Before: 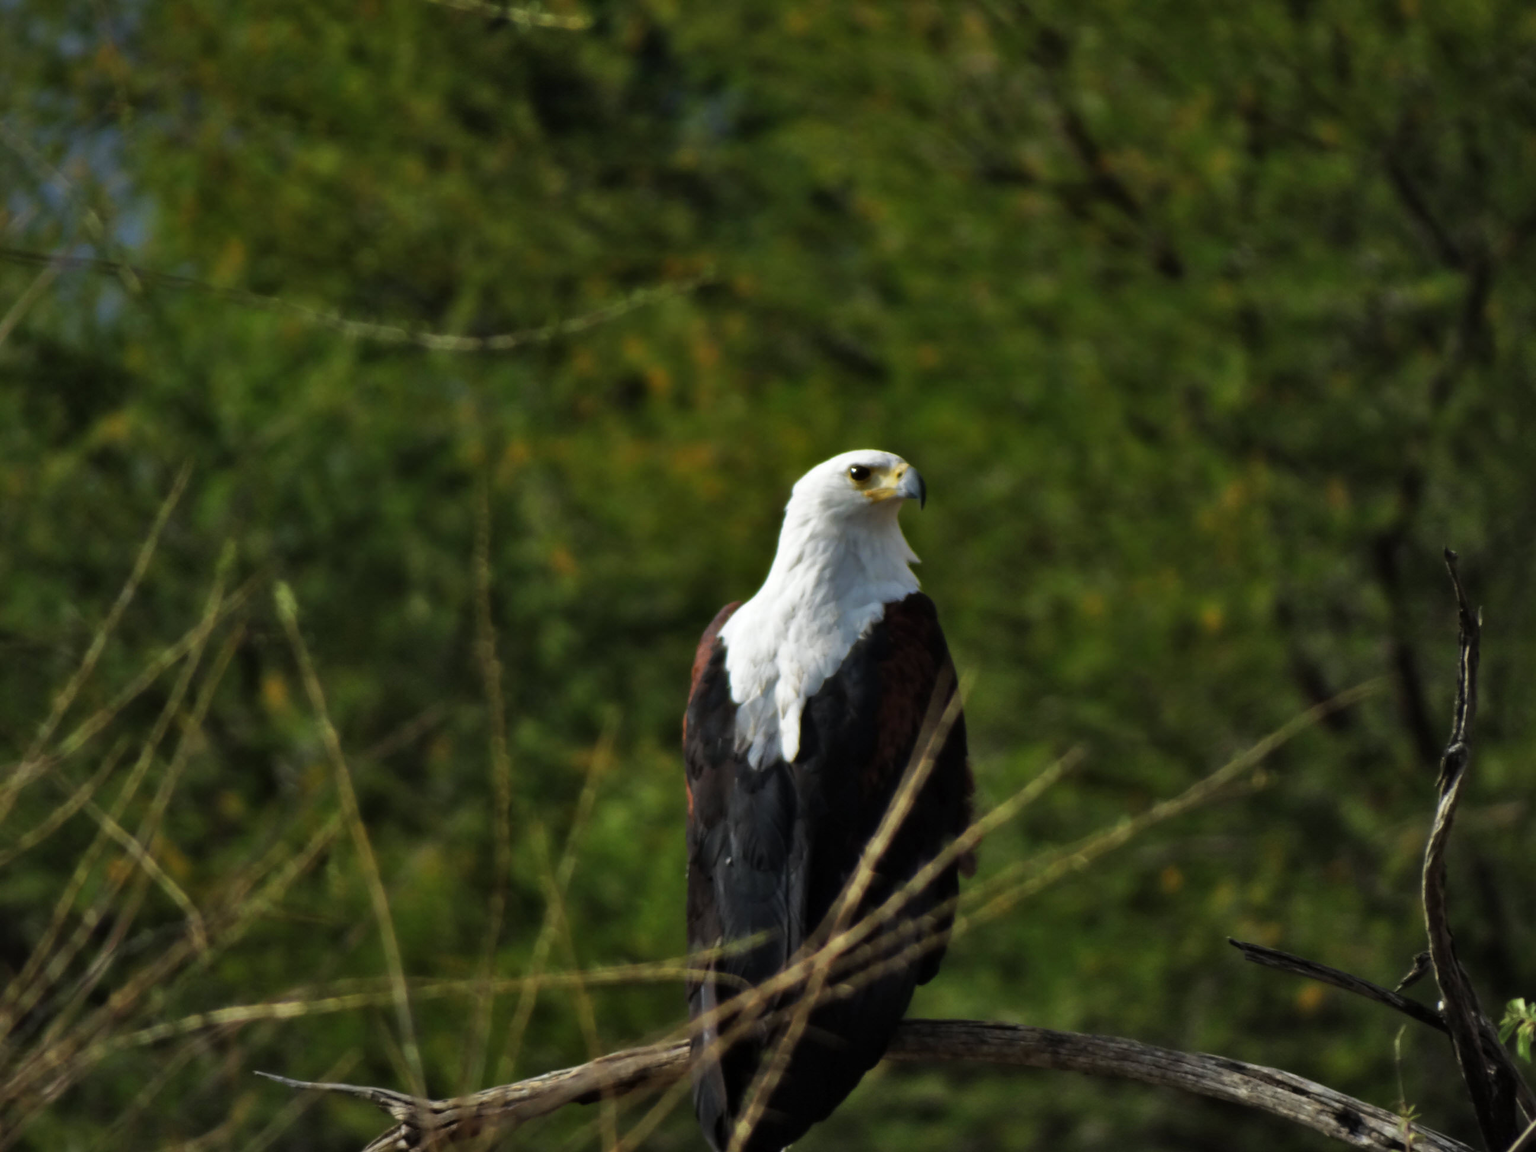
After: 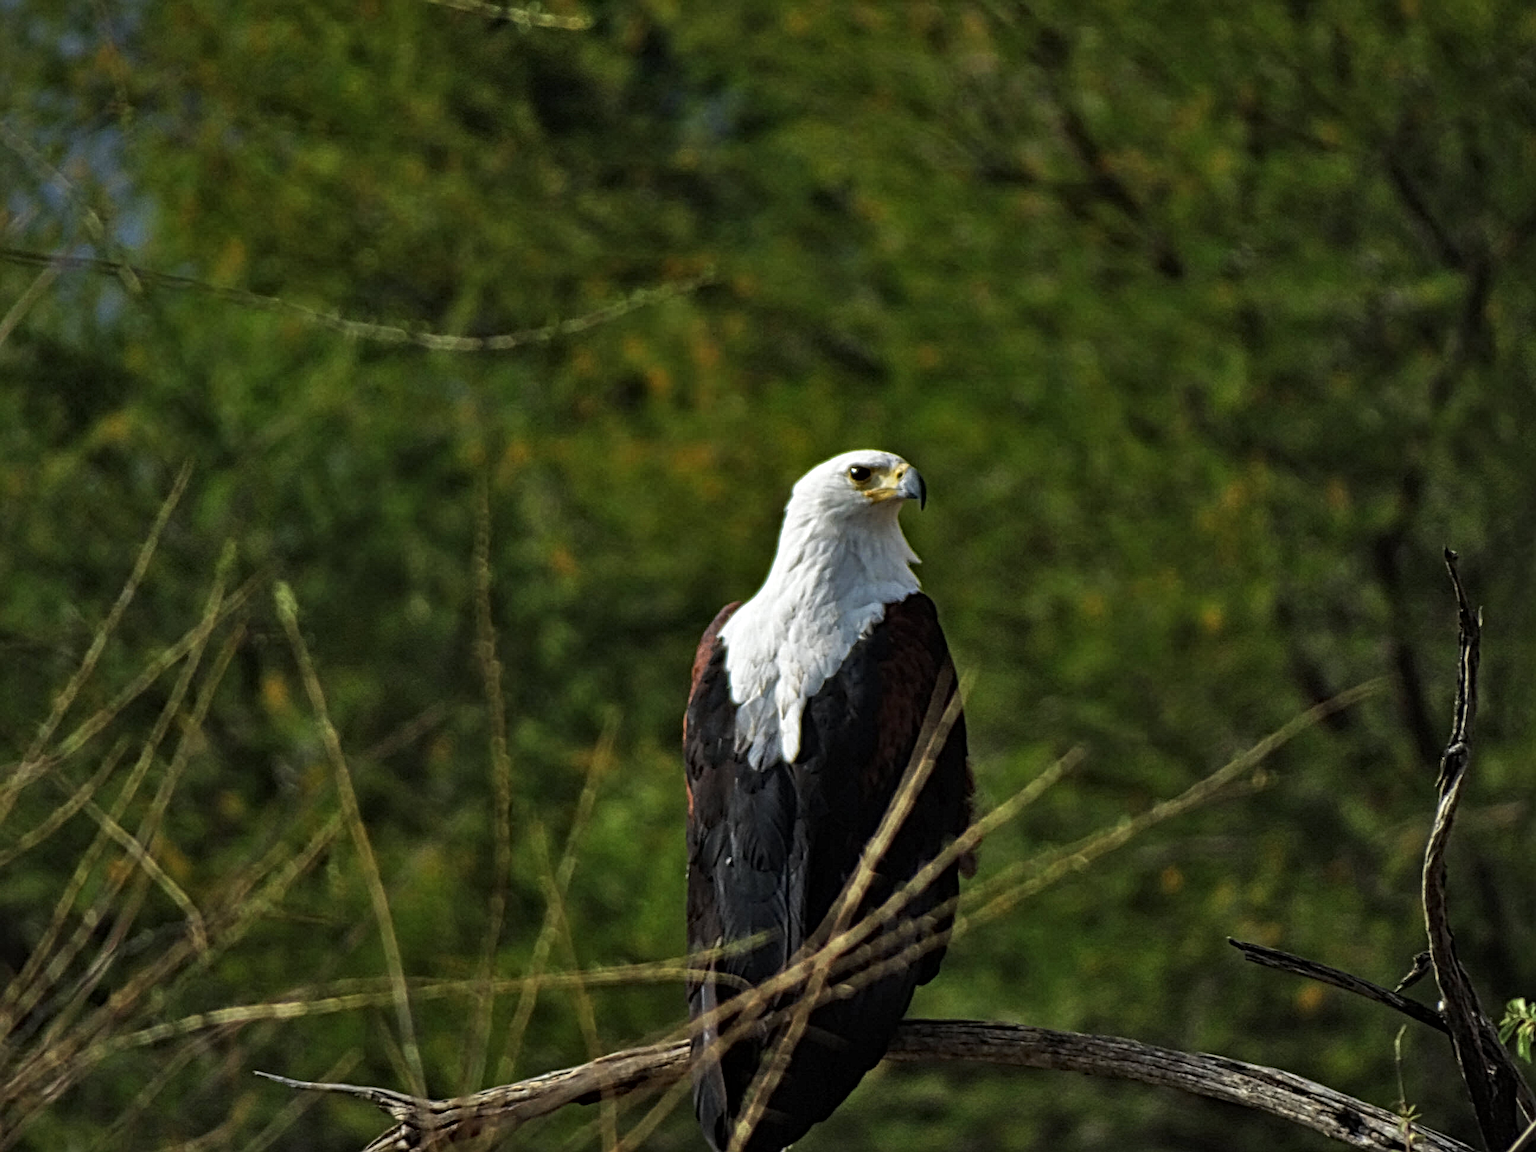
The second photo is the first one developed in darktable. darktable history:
local contrast: mode bilateral grid, contrast 21, coarseness 3, detail 299%, midtone range 0.2
tone equalizer: edges refinement/feathering 500, mask exposure compensation -1.57 EV, preserve details no
